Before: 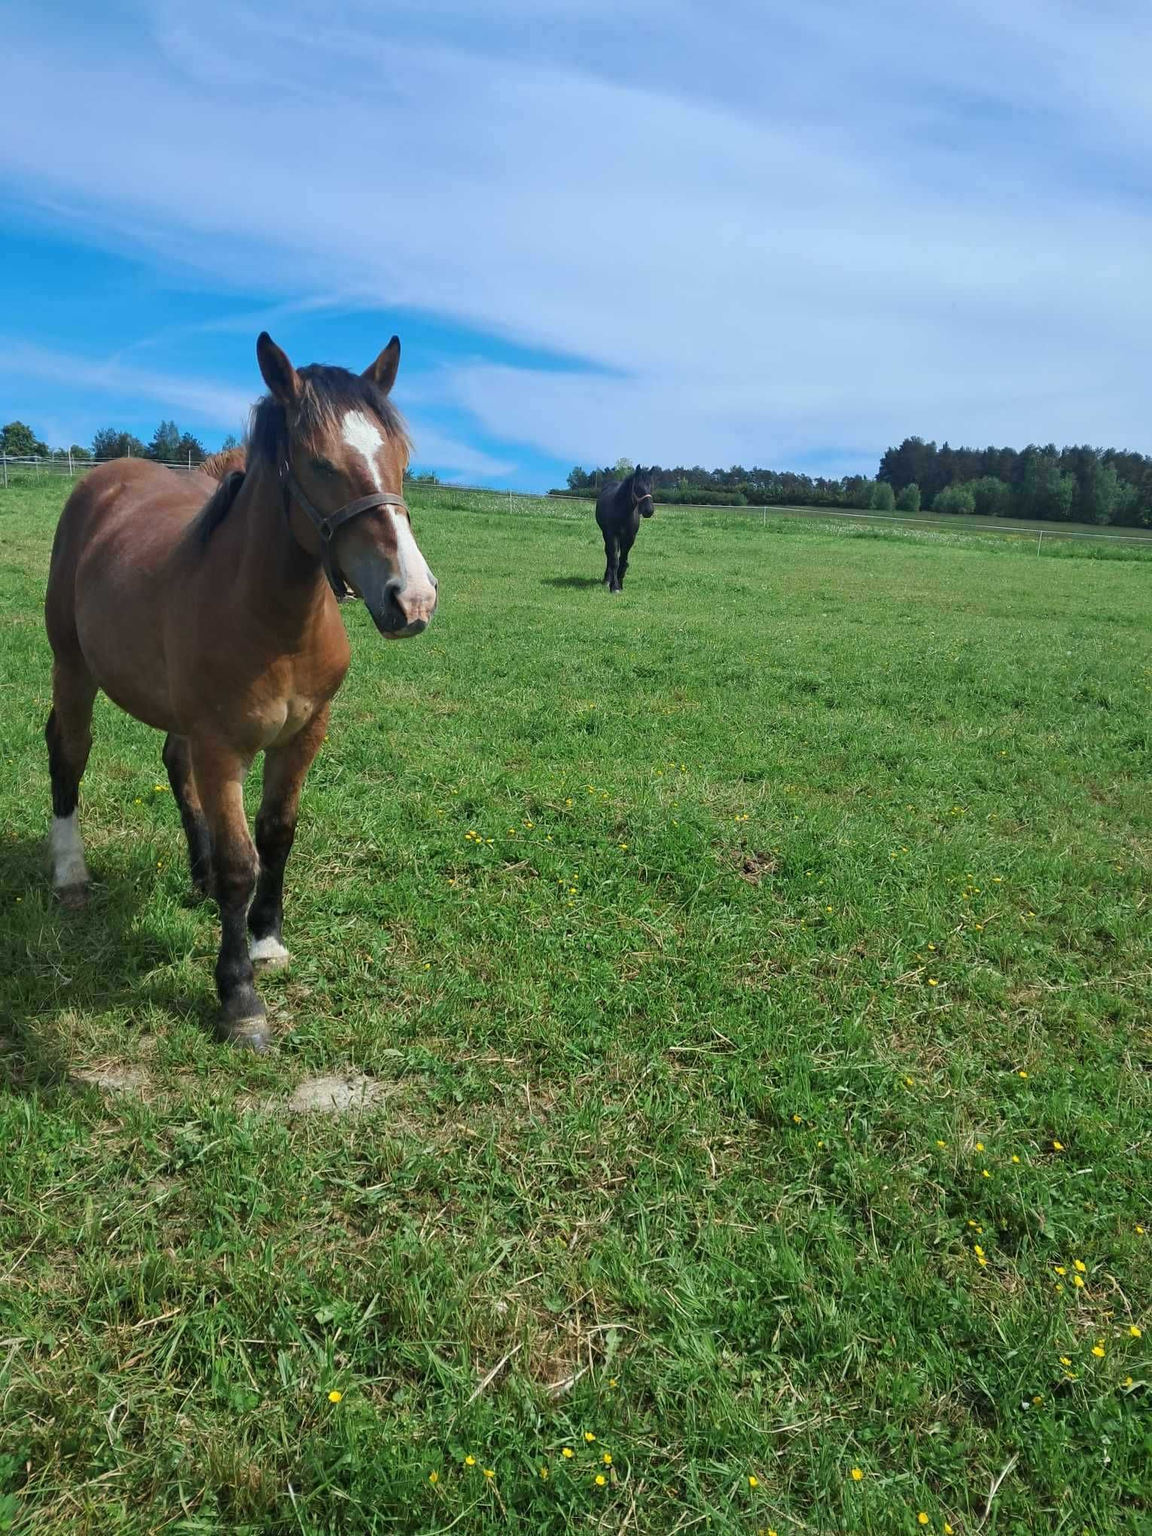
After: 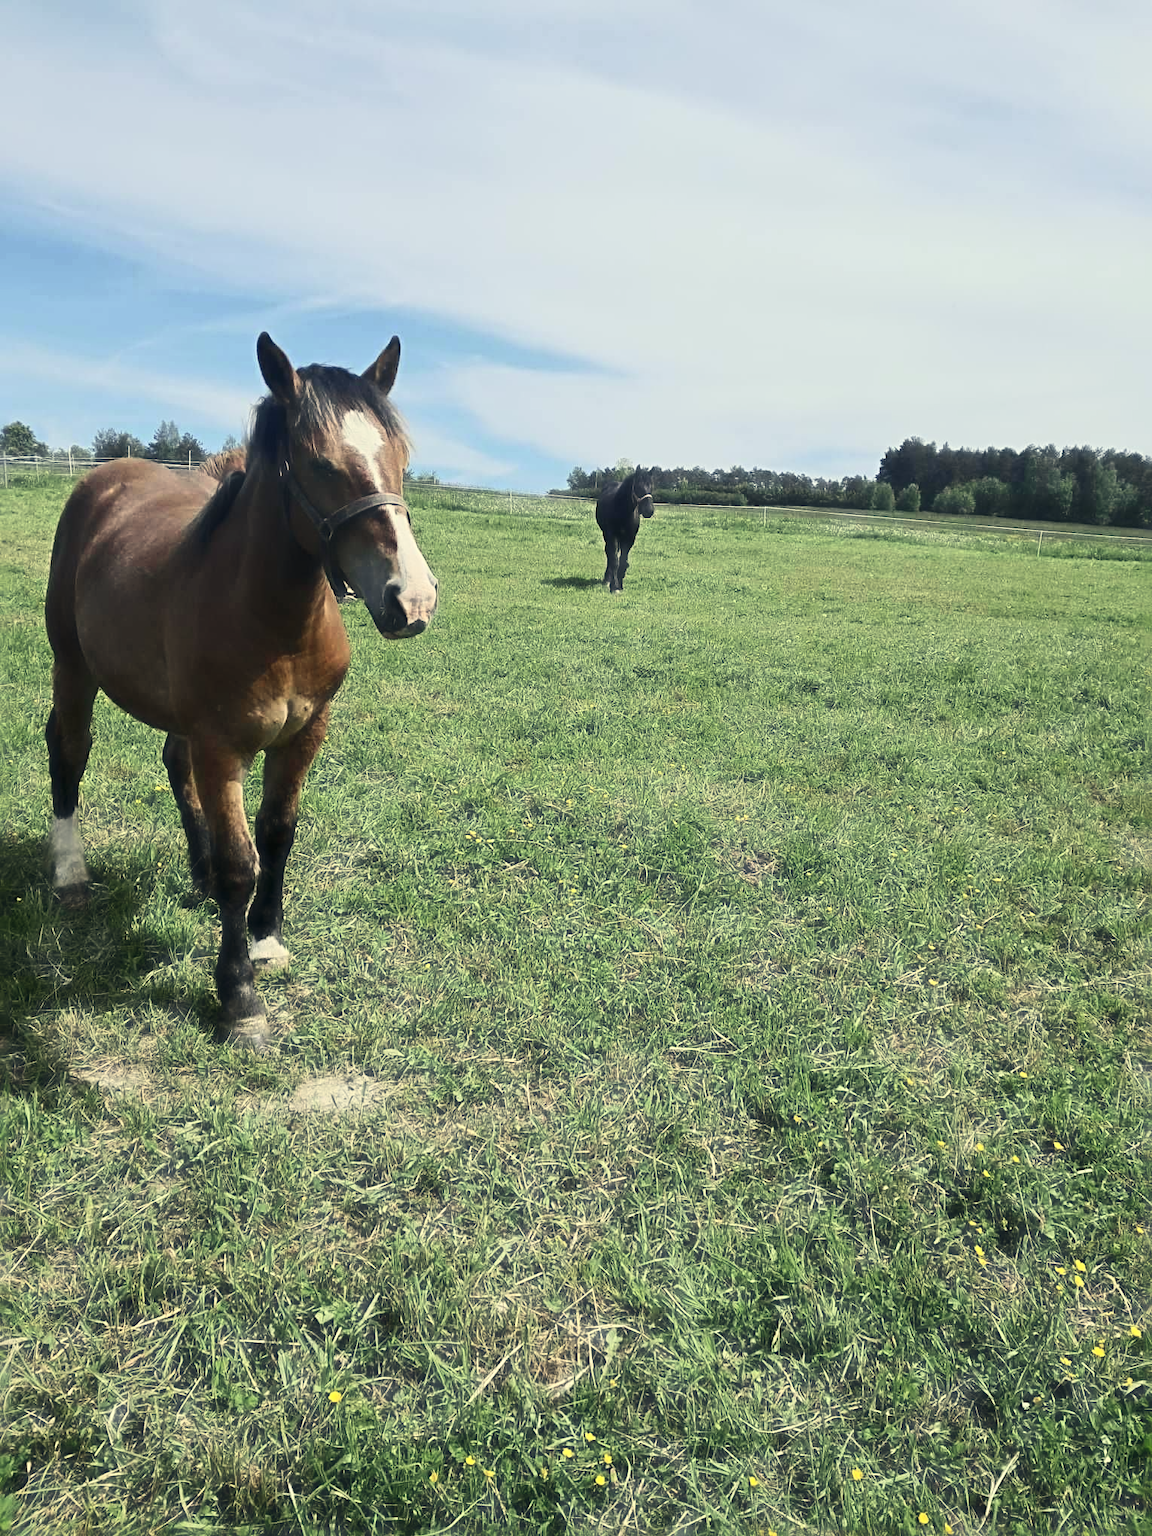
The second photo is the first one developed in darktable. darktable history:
color correction: highlights a* 2.36, highlights b* 23.15
contrast brightness saturation: contrast 0.289
sharpen: radius 4.889
haze removal: strength -0.888, distance 0.227, compatibility mode true, adaptive false
